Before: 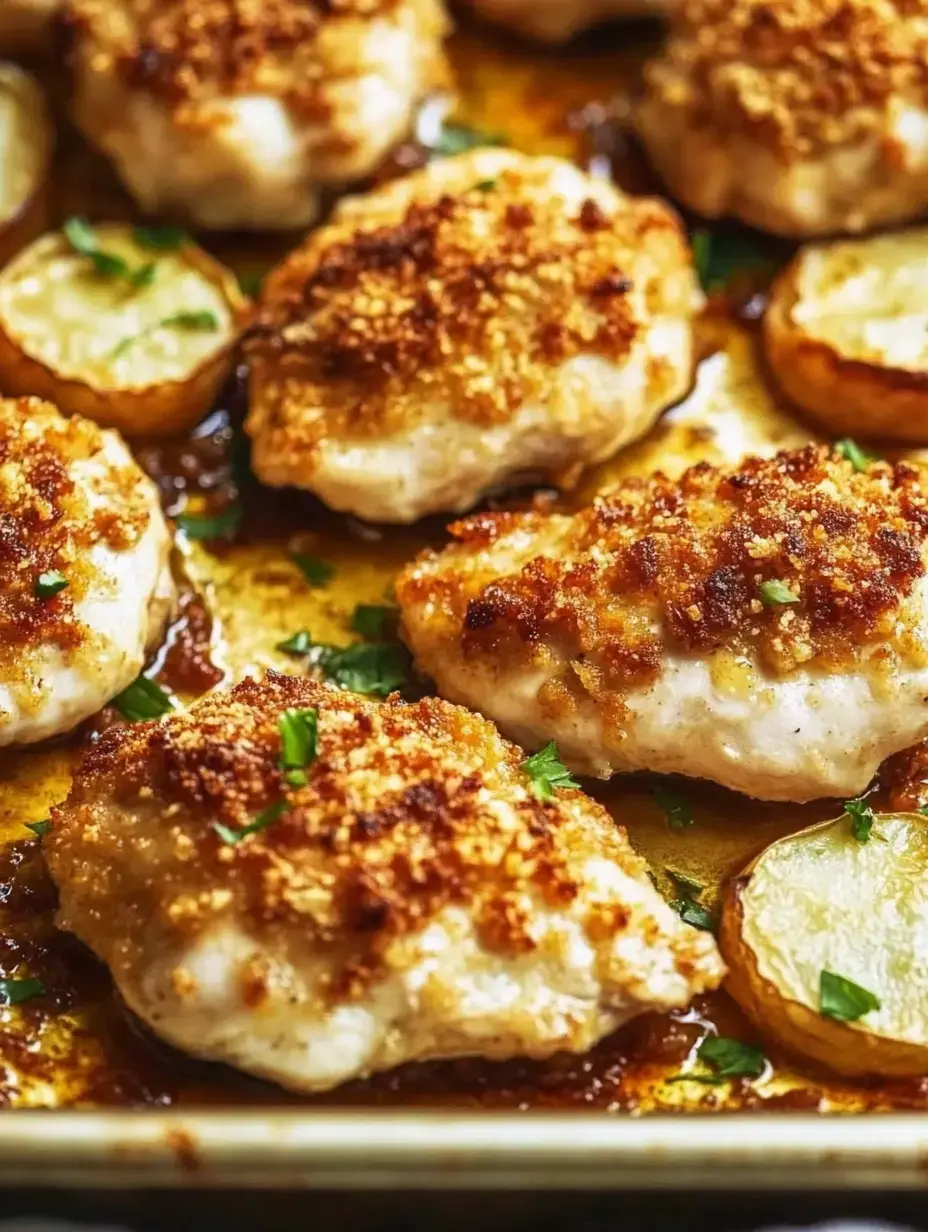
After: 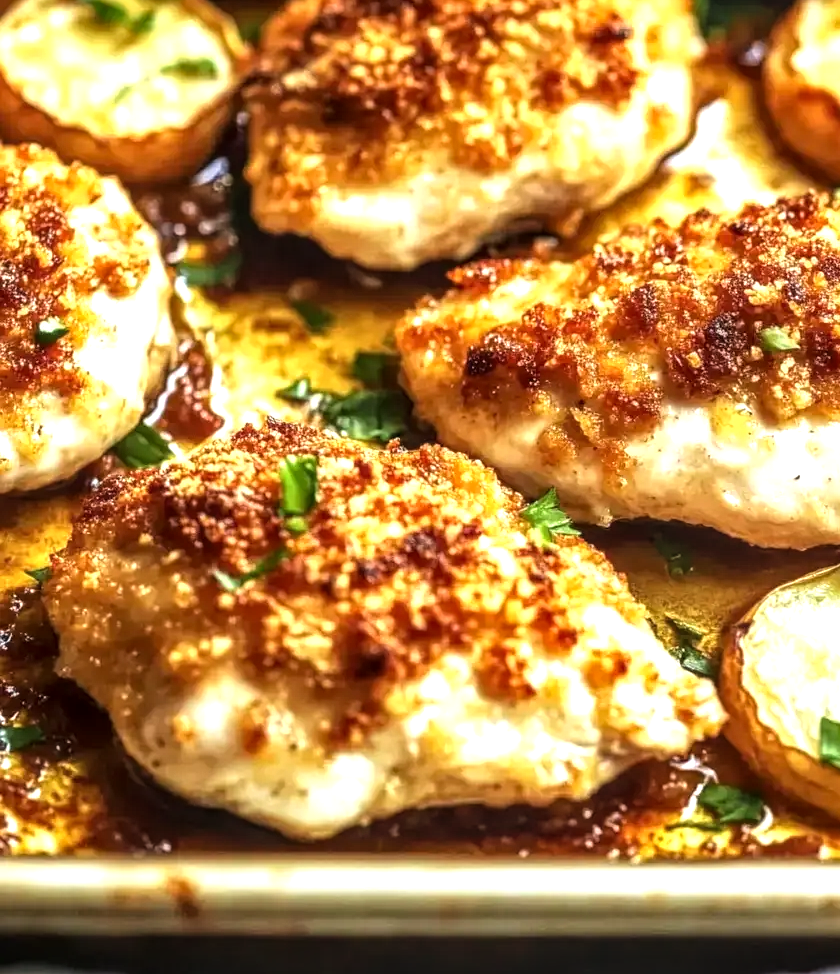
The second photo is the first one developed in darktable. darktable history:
color correction: highlights b* -0.031
crop: top 20.607%, right 9.458%, bottom 0.287%
local contrast: detail 130%
tone equalizer: -8 EV -0.717 EV, -7 EV -0.666 EV, -6 EV -0.584 EV, -5 EV -0.372 EV, -3 EV 0.371 EV, -2 EV 0.6 EV, -1 EV 0.687 EV, +0 EV 0.763 EV
